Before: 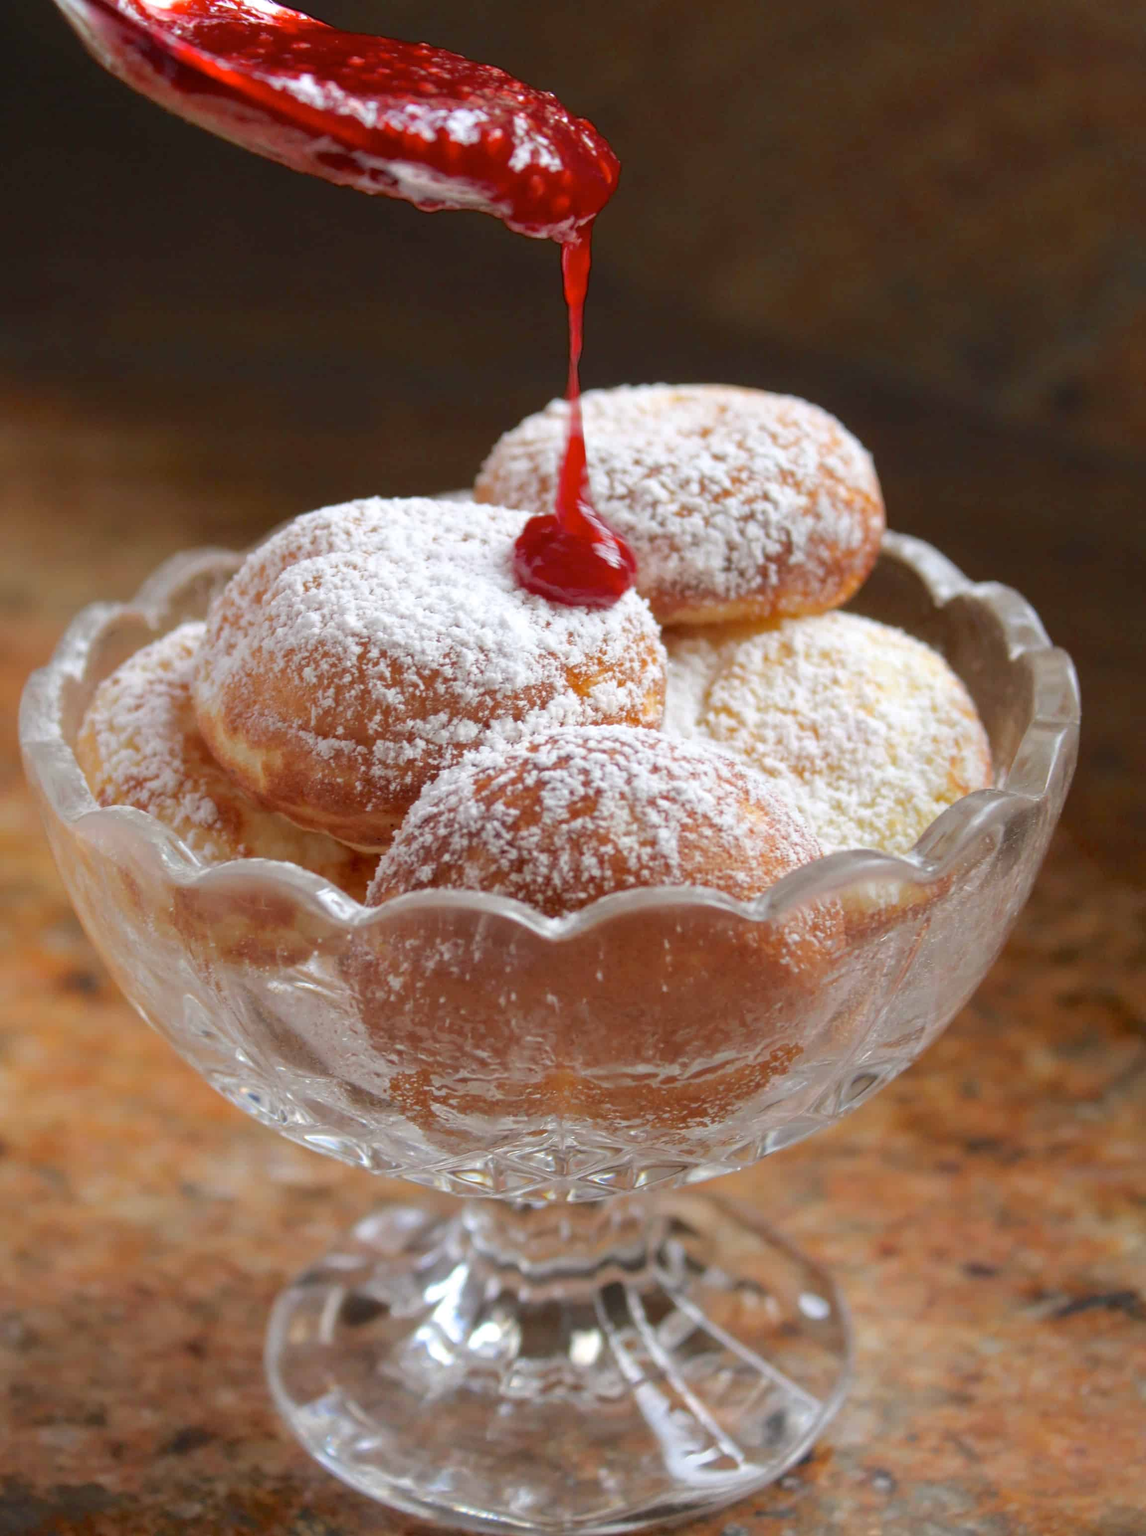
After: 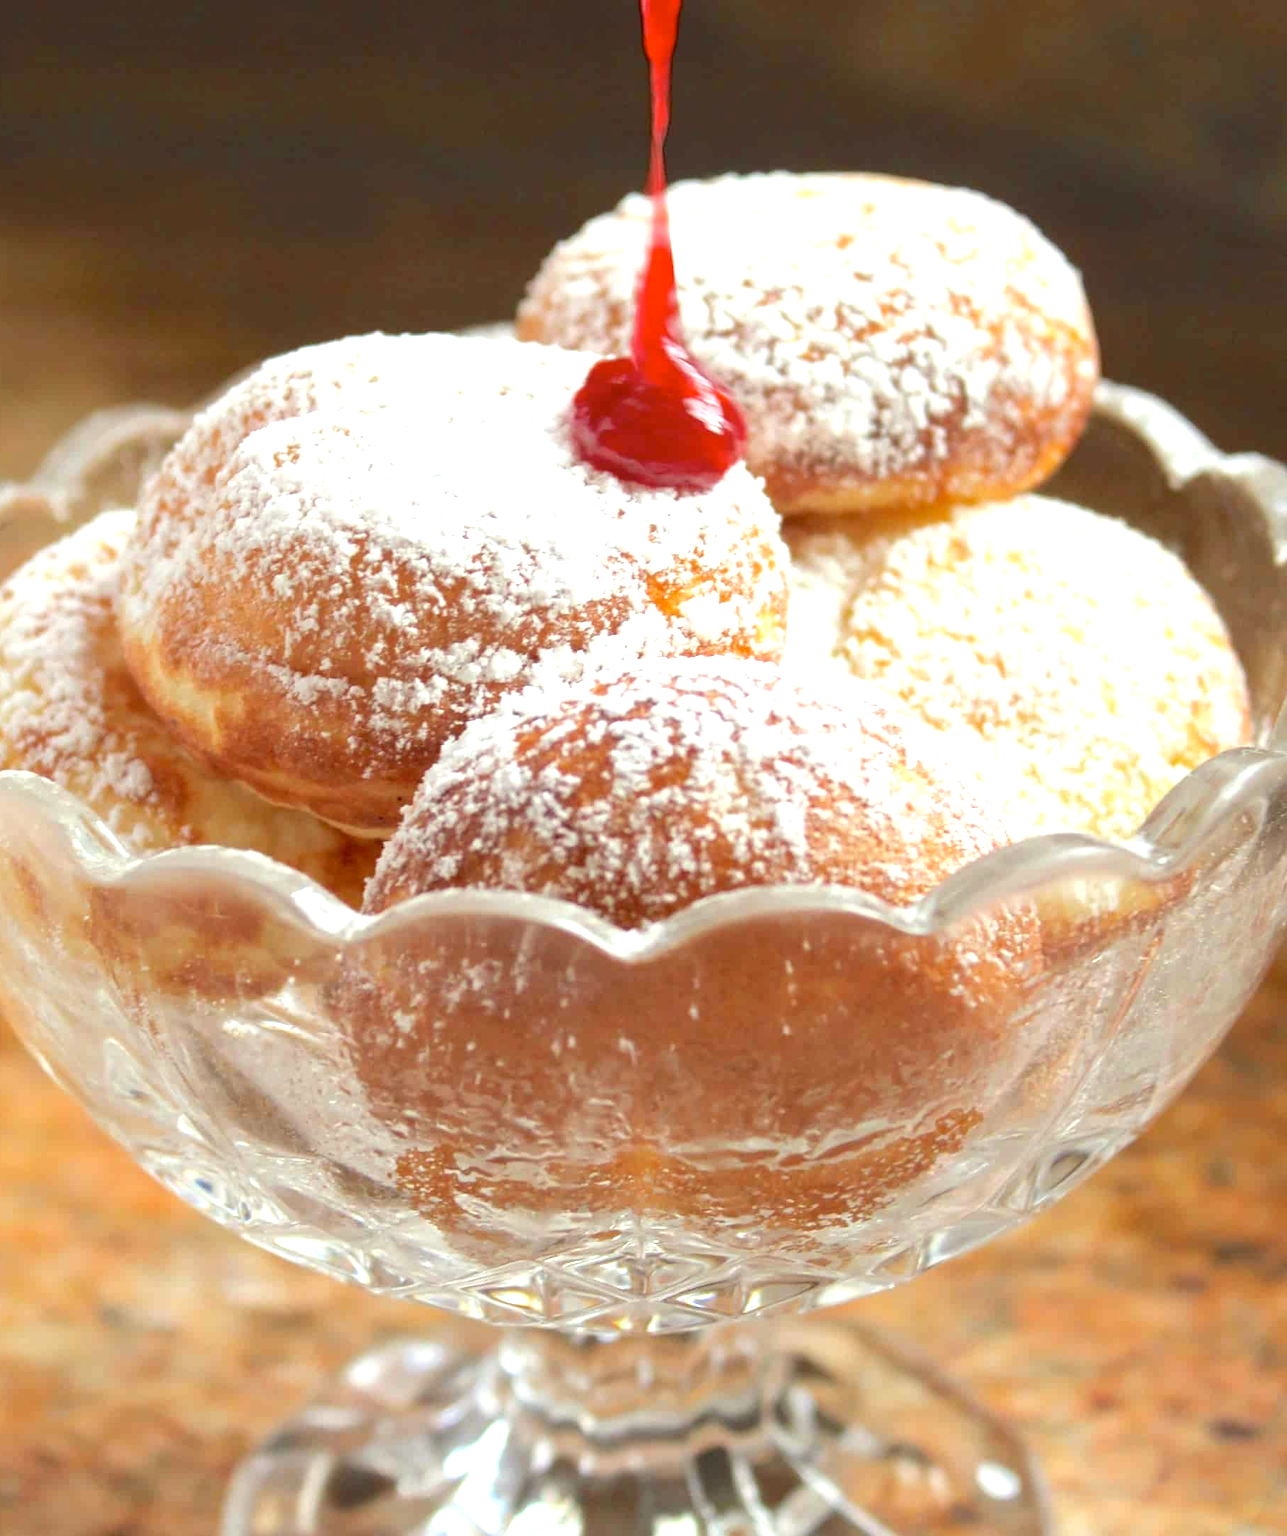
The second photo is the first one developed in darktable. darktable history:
color correction: highlights a* -4.33, highlights b* 6.67
exposure: exposure 0.915 EV, compensate highlight preservation false
crop: left 9.644%, top 17.102%, right 11.127%, bottom 12.395%
